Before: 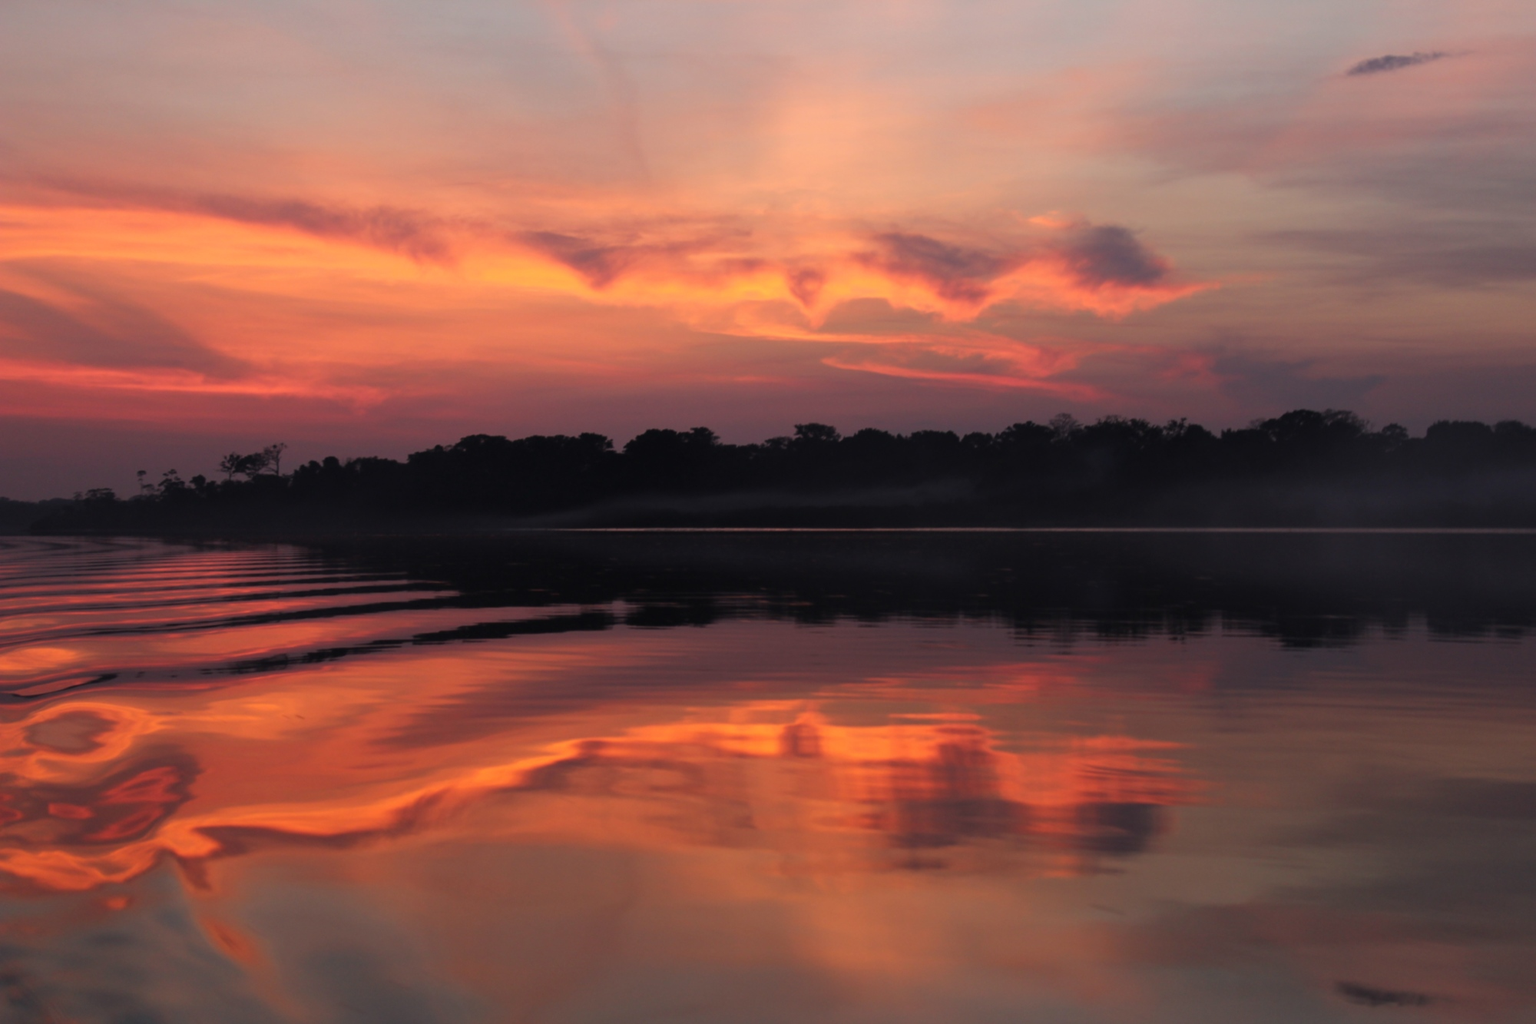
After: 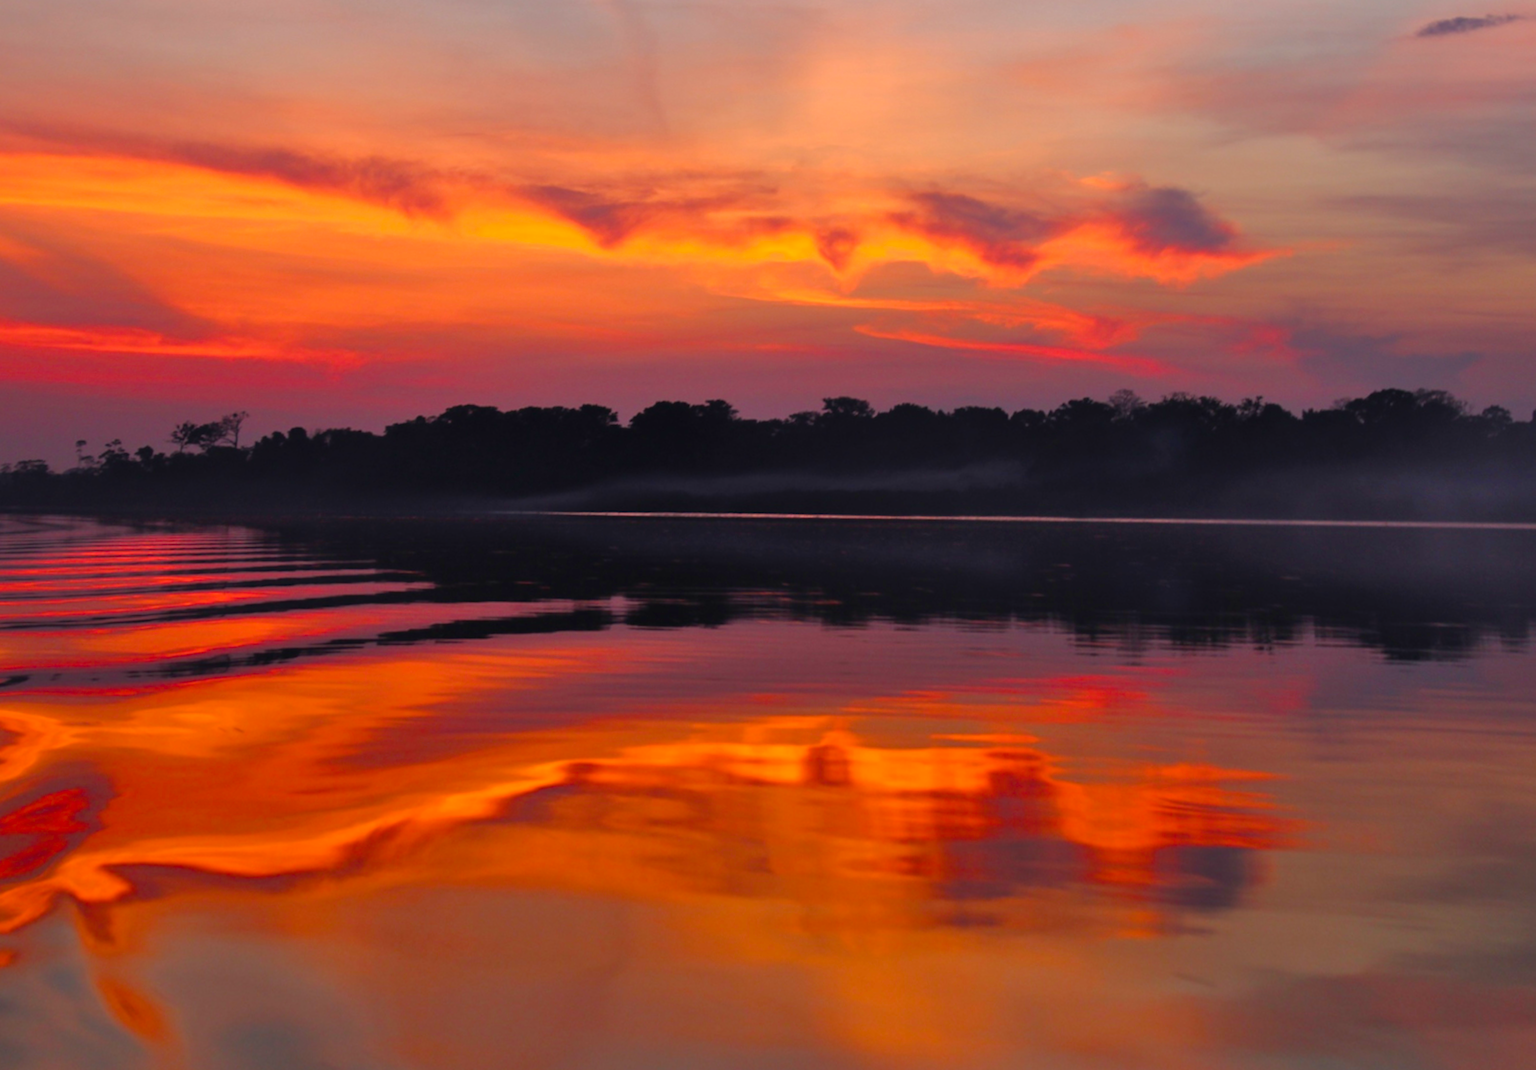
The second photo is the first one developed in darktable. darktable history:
rotate and perspective: rotation -1.68°, lens shift (vertical) -0.146, crop left 0.049, crop right 0.912, crop top 0.032, crop bottom 0.96
crop and rotate: angle -2.38°
shadows and highlights: low approximation 0.01, soften with gaussian
color balance rgb: perceptual saturation grading › global saturation 45%, perceptual saturation grading › highlights -25%, perceptual saturation grading › shadows 50%, perceptual brilliance grading › global brilliance 3%, global vibrance 3%
